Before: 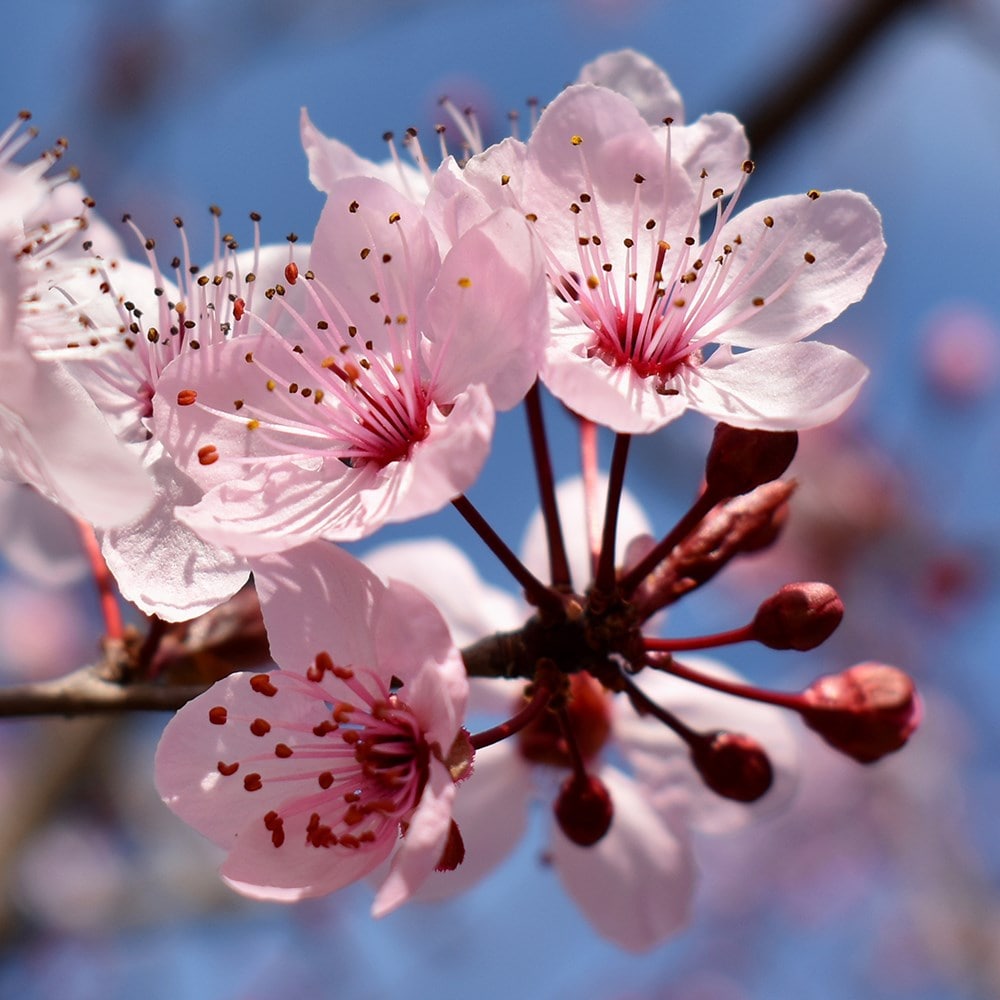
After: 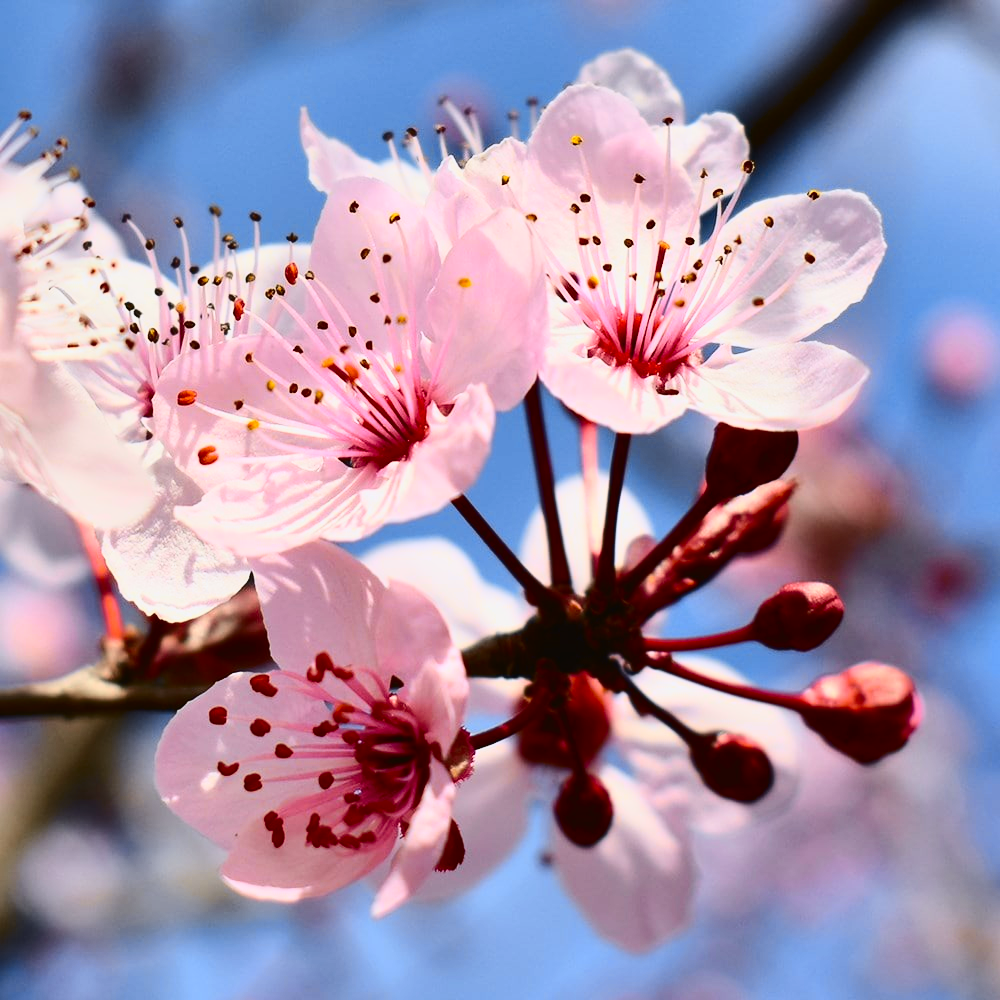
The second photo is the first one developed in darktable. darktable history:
tone curve: curves: ch0 [(0.003, 0.023) (0.071, 0.052) (0.249, 0.201) (0.466, 0.557) (0.625, 0.761) (0.783, 0.9) (0.994, 0.968)]; ch1 [(0, 0) (0.262, 0.227) (0.417, 0.386) (0.469, 0.467) (0.502, 0.498) (0.531, 0.521) (0.576, 0.586) (0.612, 0.634) (0.634, 0.68) (0.686, 0.728) (0.994, 0.987)]; ch2 [(0, 0) (0.262, 0.188) (0.385, 0.353) (0.427, 0.424) (0.495, 0.493) (0.518, 0.544) (0.55, 0.579) (0.595, 0.621) (0.644, 0.748) (1, 1)], color space Lab, independent channels, preserve colors none
